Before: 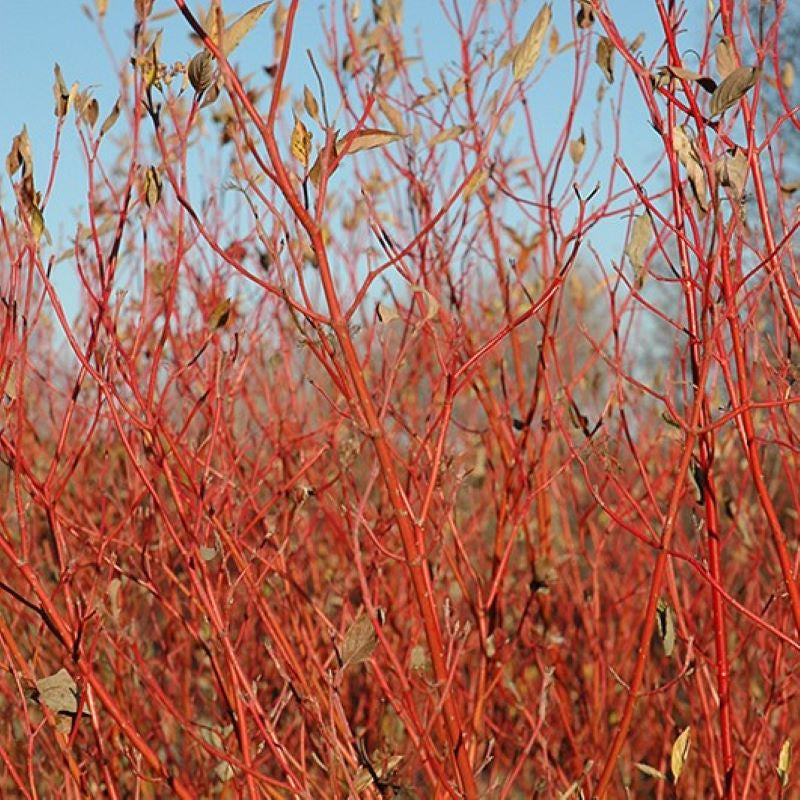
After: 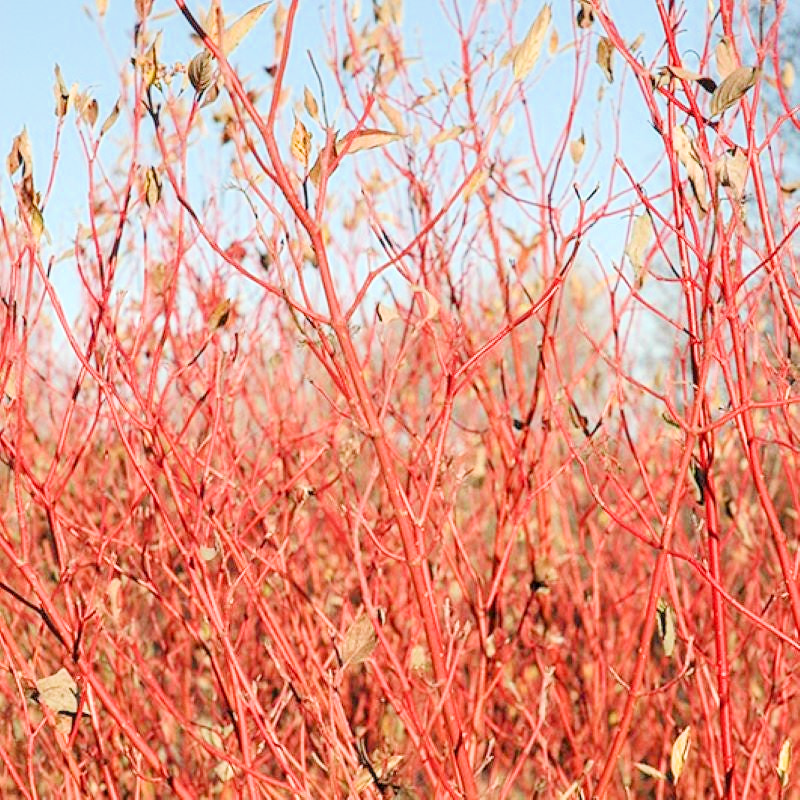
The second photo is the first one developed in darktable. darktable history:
local contrast: on, module defaults
filmic rgb: black relative exposure -7.65 EV, white relative exposure 4.56 EV, hardness 3.61
exposure: black level correction 0, exposure 1.675 EV, compensate exposure bias true, compensate highlight preservation false
